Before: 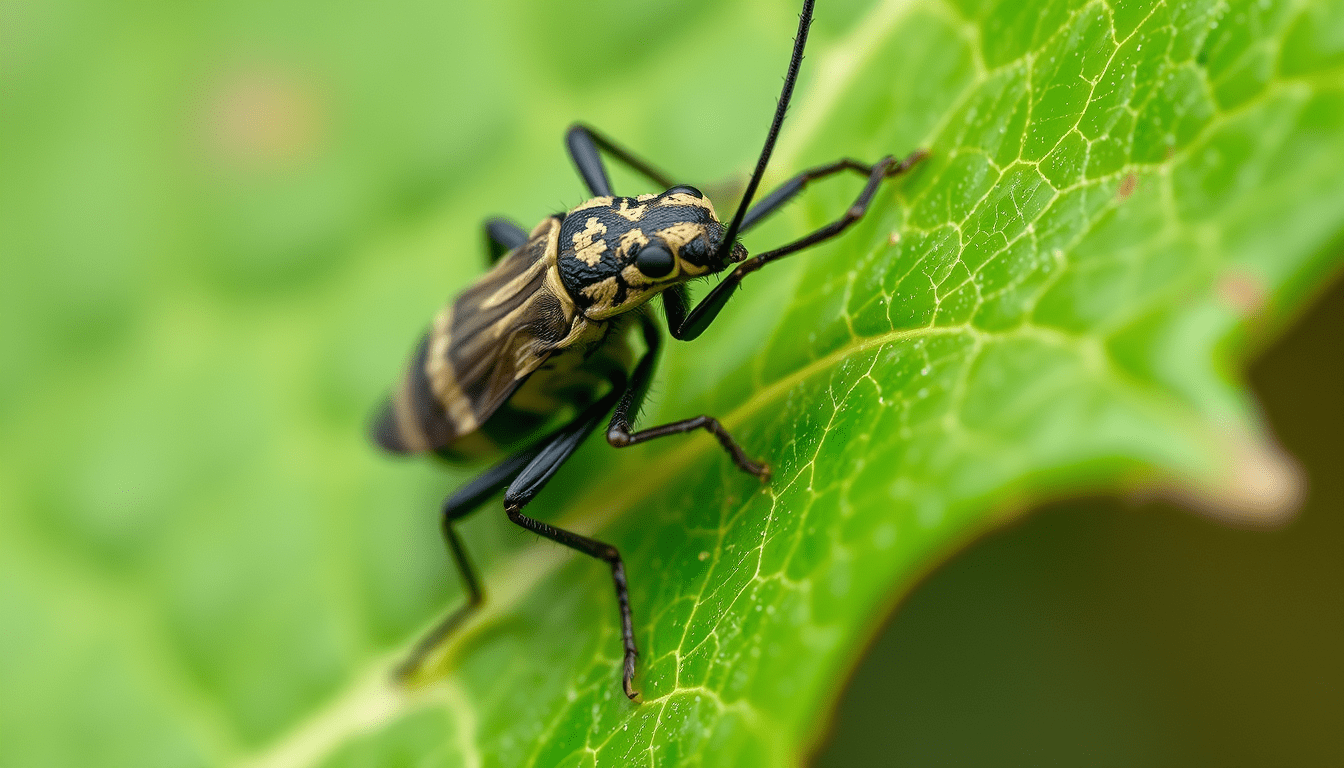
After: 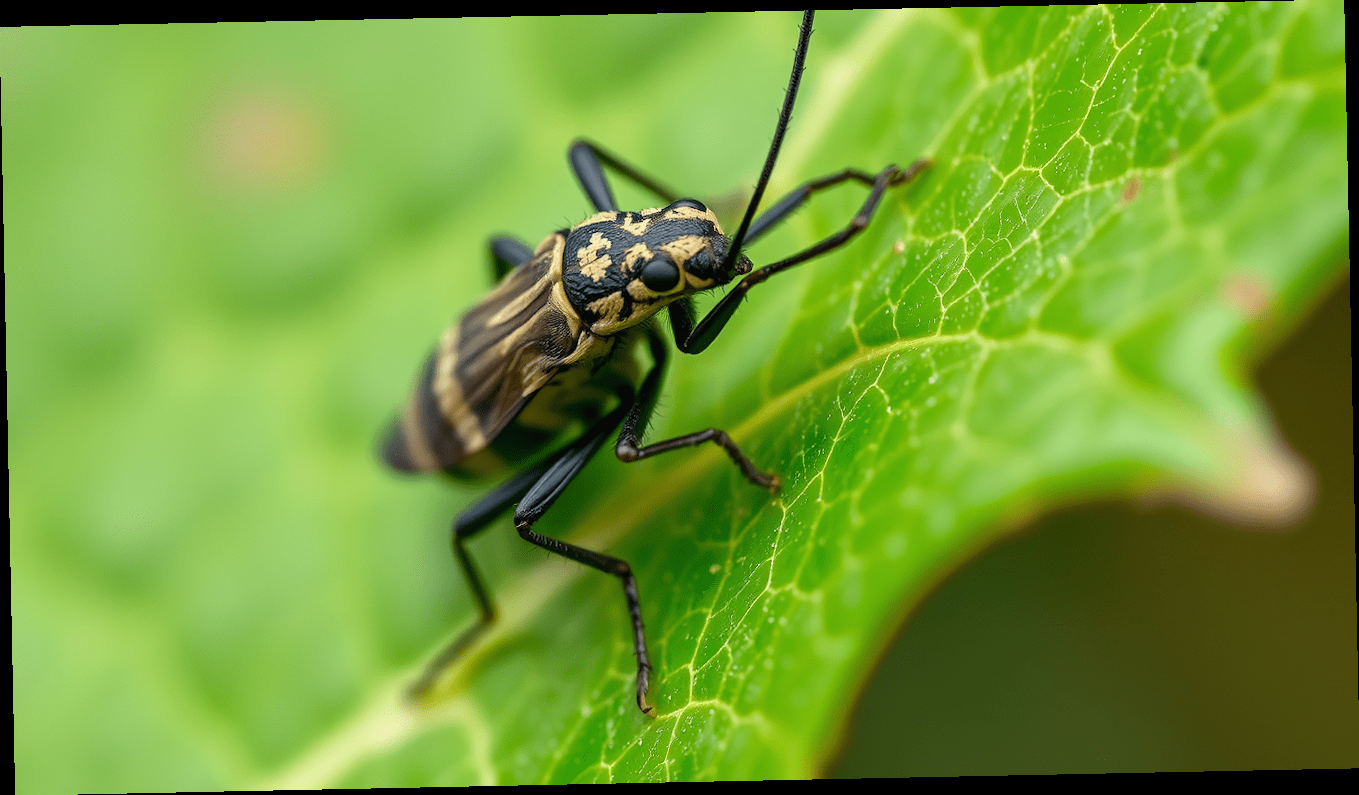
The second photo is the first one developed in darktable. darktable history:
rotate and perspective: rotation -1.17°, automatic cropping off
white balance: red 1, blue 1
